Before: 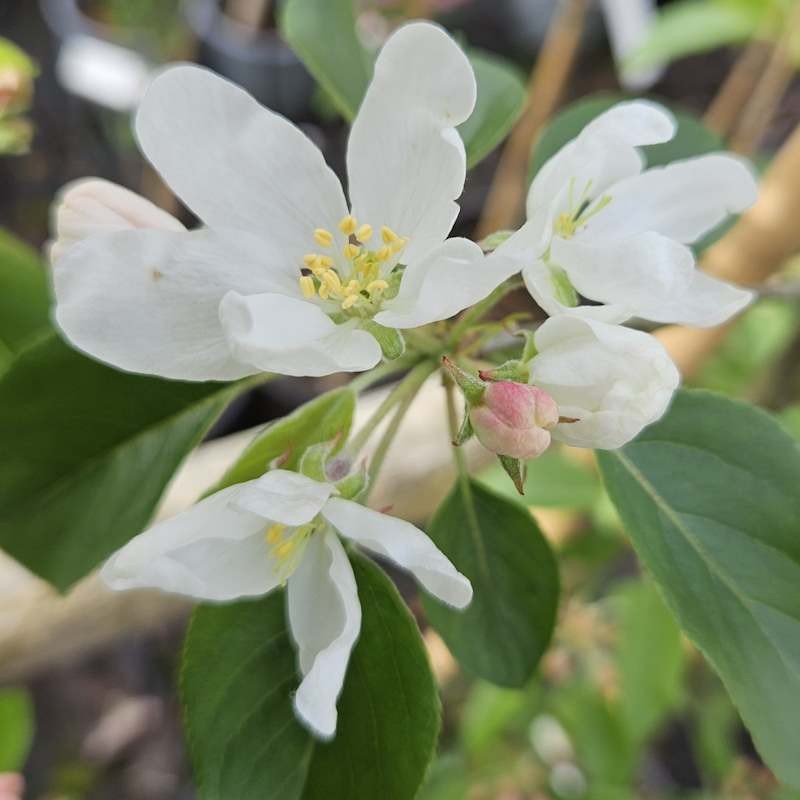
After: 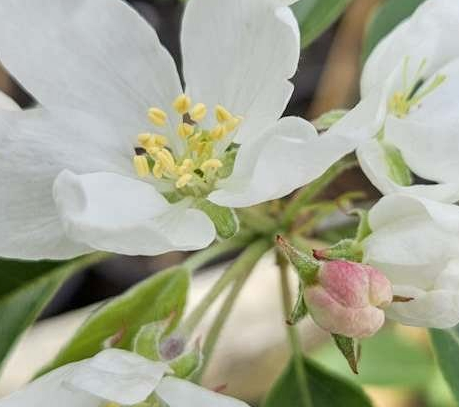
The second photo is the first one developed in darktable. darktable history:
crop: left 20.859%, top 15.175%, right 21.69%, bottom 33.878%
local contrast: detail 130%
